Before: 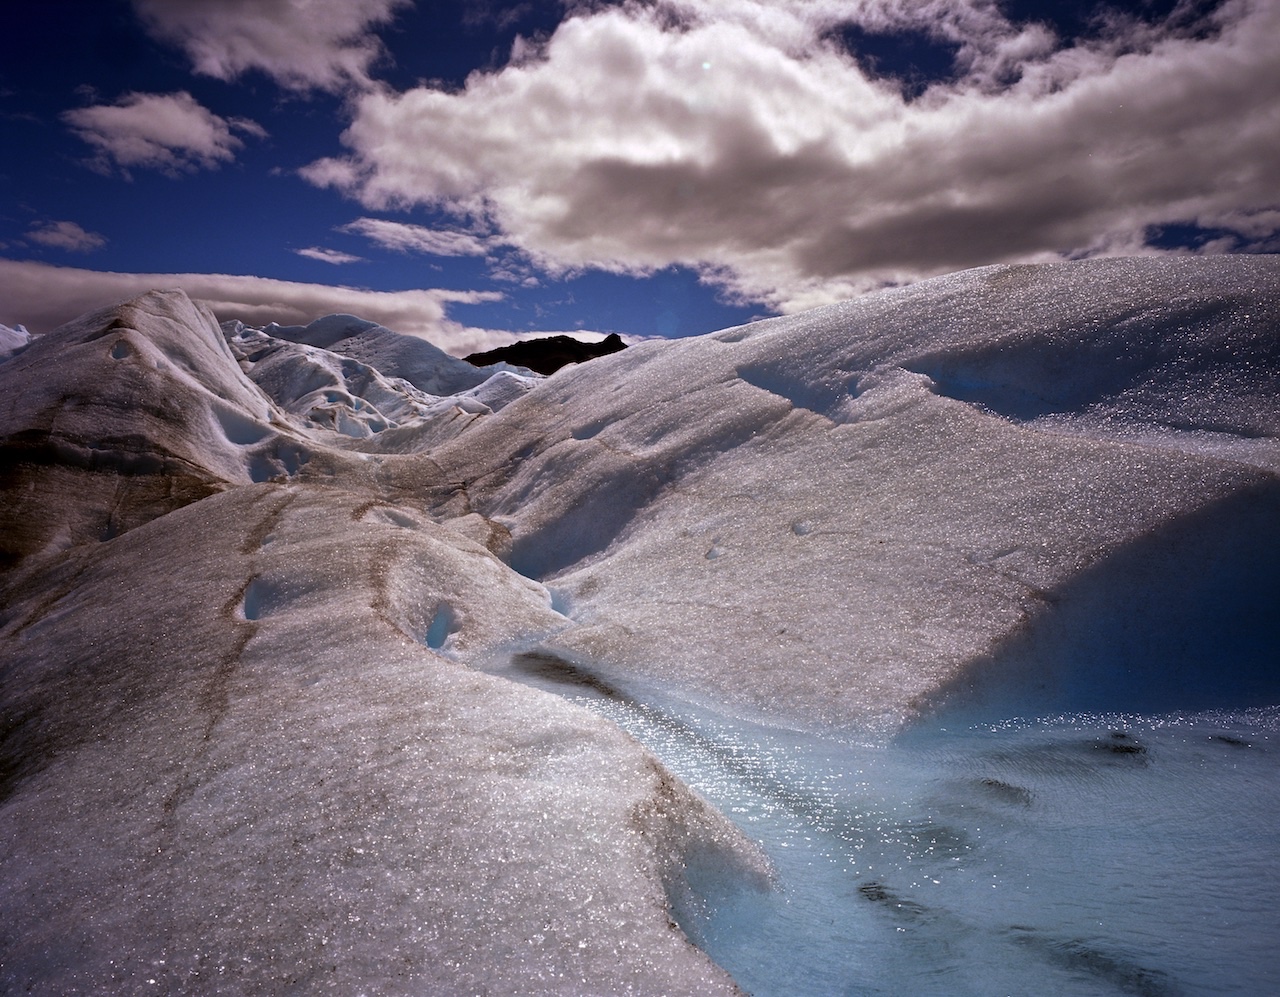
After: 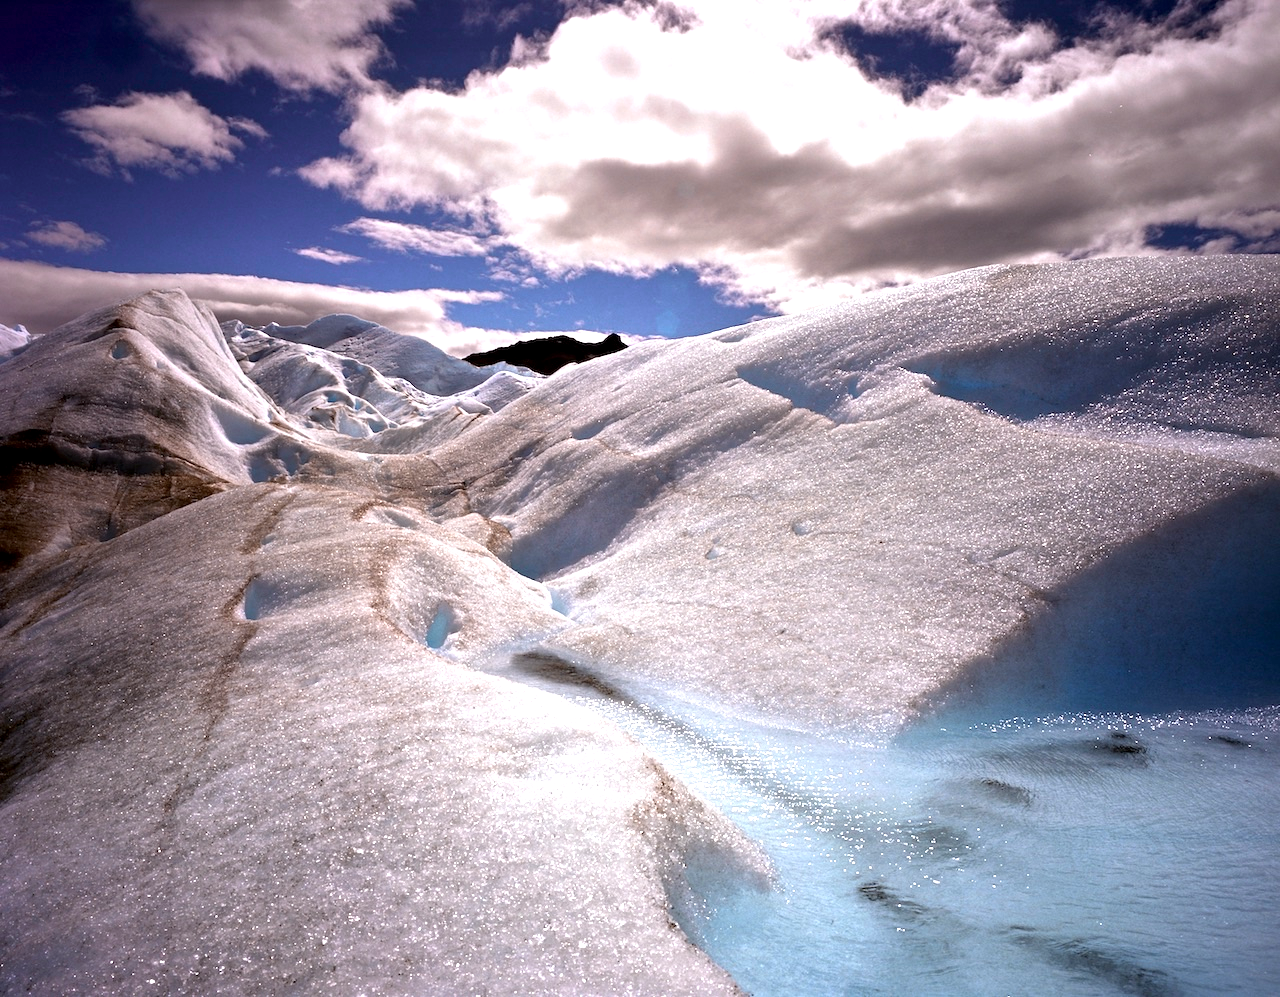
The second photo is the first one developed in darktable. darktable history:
color zones: curves: ch0 [(0.018, 0.548) (0.197, 0.654) (0.425, 0.447) (0.605, 0.658) (0.732, 0.579)]; ch1 [(0.105, 0.531) (0.224, 0.531) (0.386, 0.39) (0.618, 0.456) (0.732, 0.456) (0.956, 0.421)]; ch2 [(0.039, 0.583) (0.215, 0.465) (0.399, 0.544) (0.465, 0.548) (0.614, 0.447) (0.724, 0.43) (0.882, 0.623) (0.956, 0.632)]
exposure: black level correction 0.001, exposure 1 EV, compensate highlight preservation false
